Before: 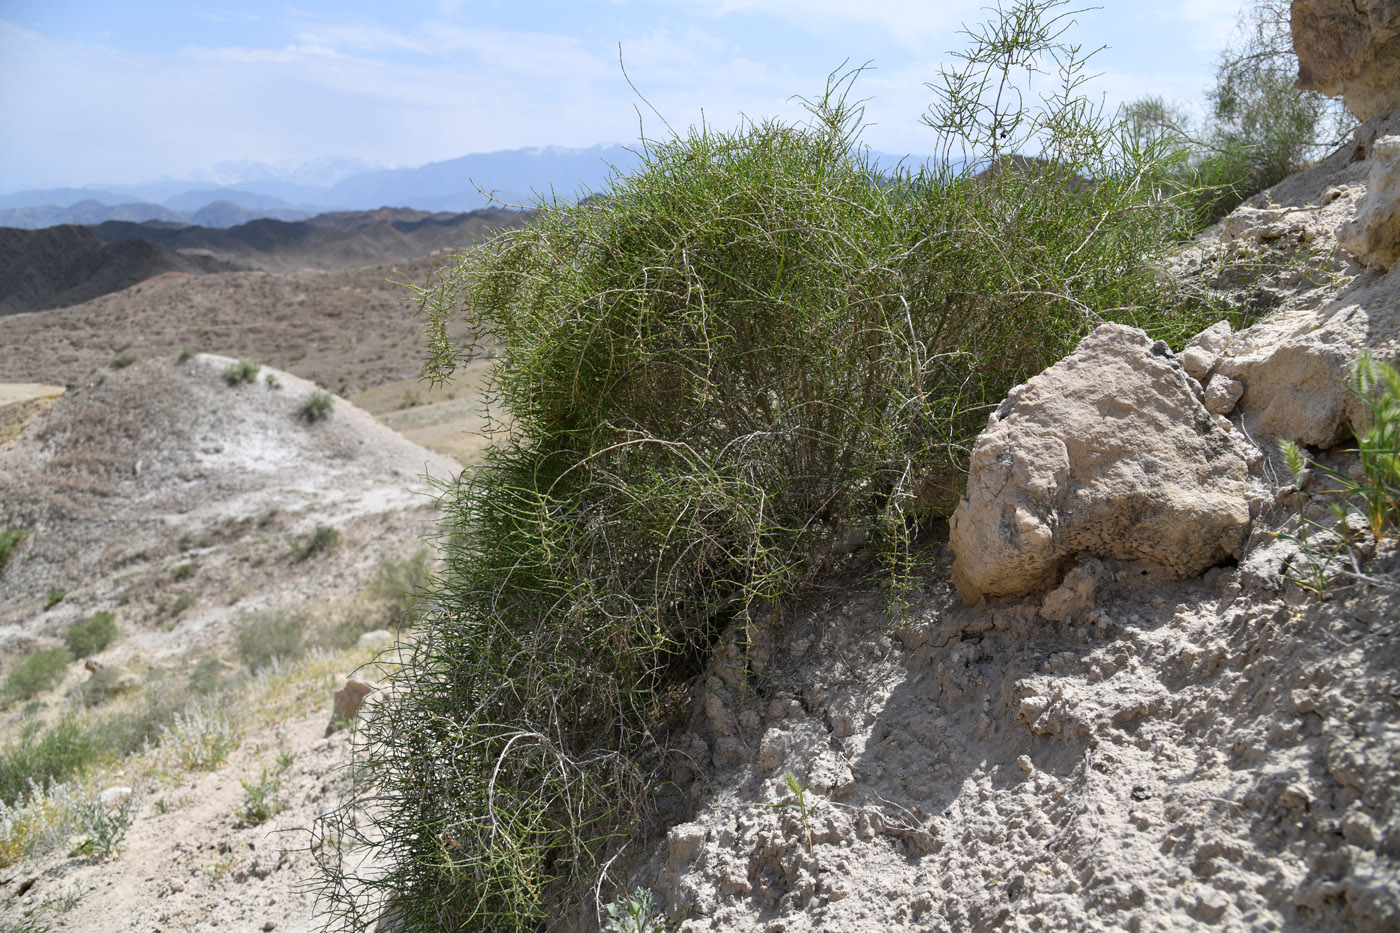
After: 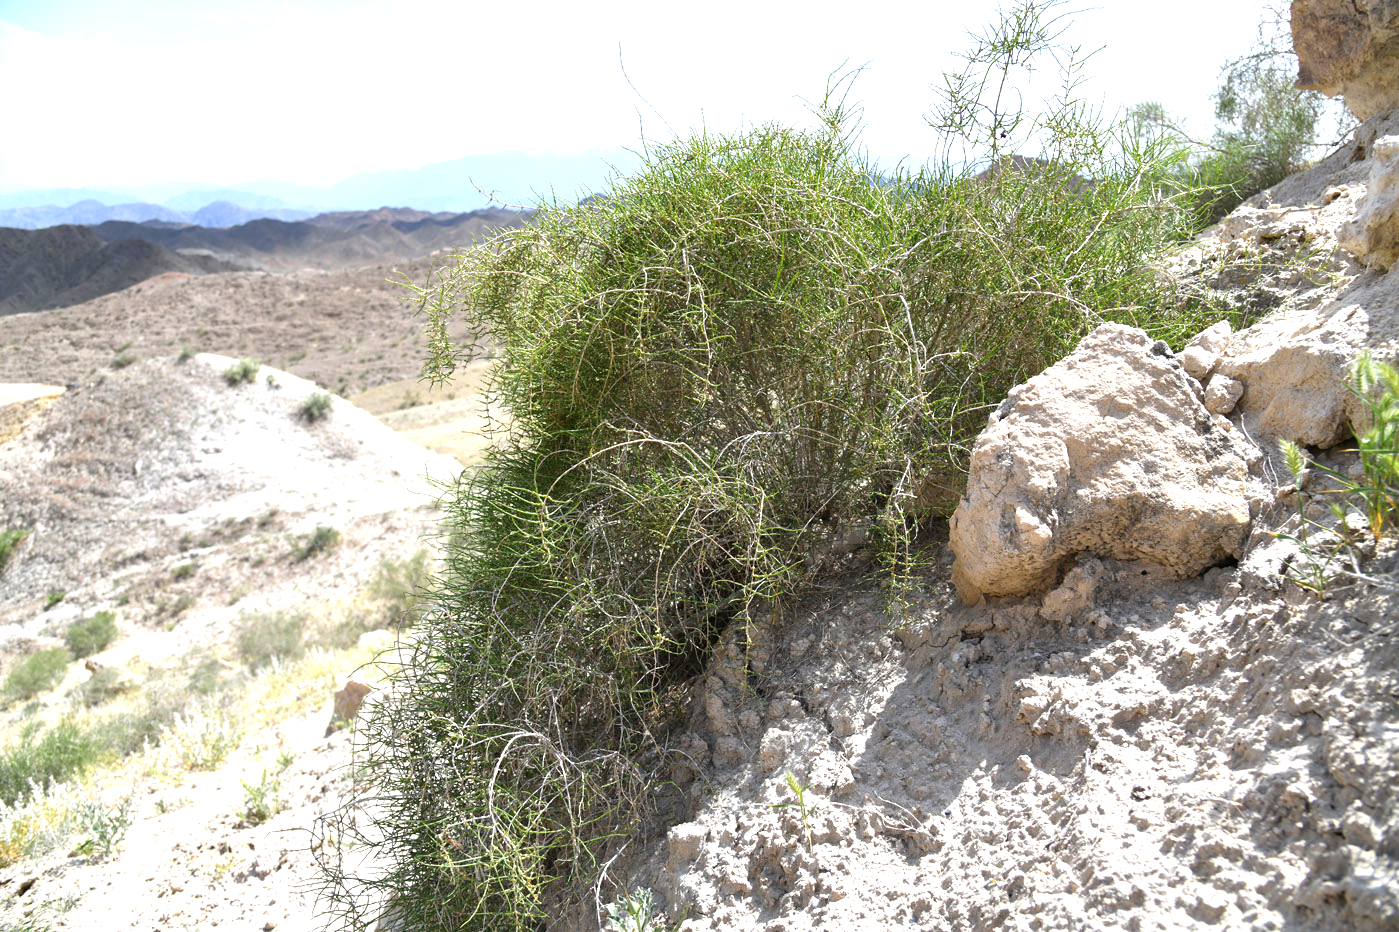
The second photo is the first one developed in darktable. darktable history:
exposure: exposure 1.133 EV, compensate highlight preservation false
